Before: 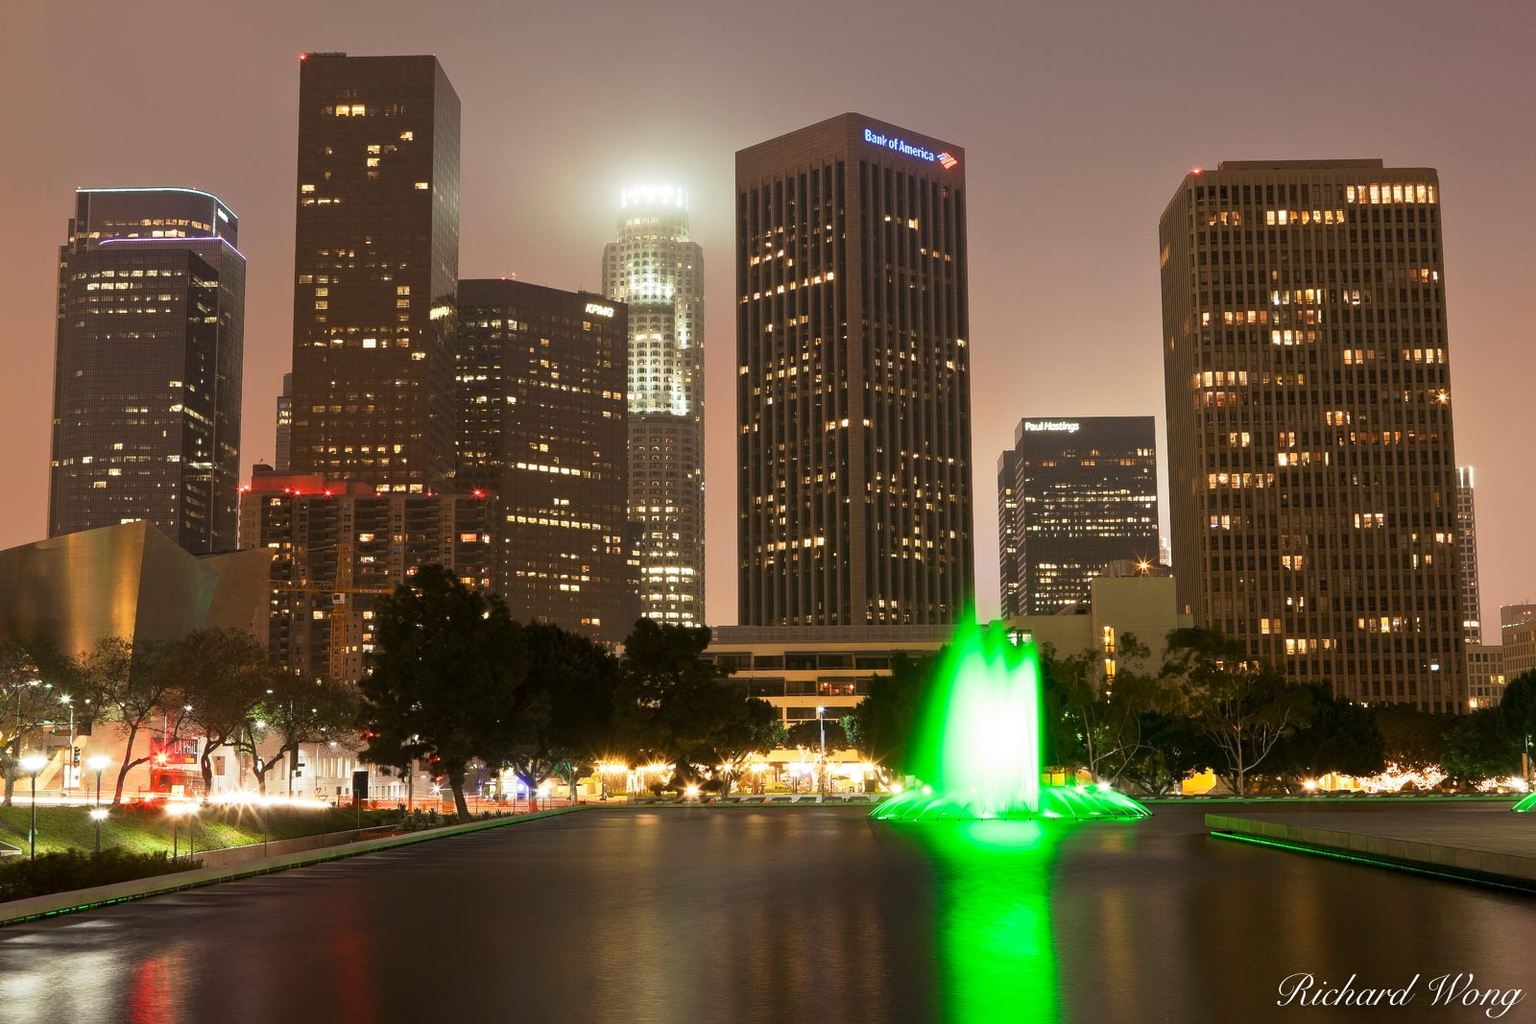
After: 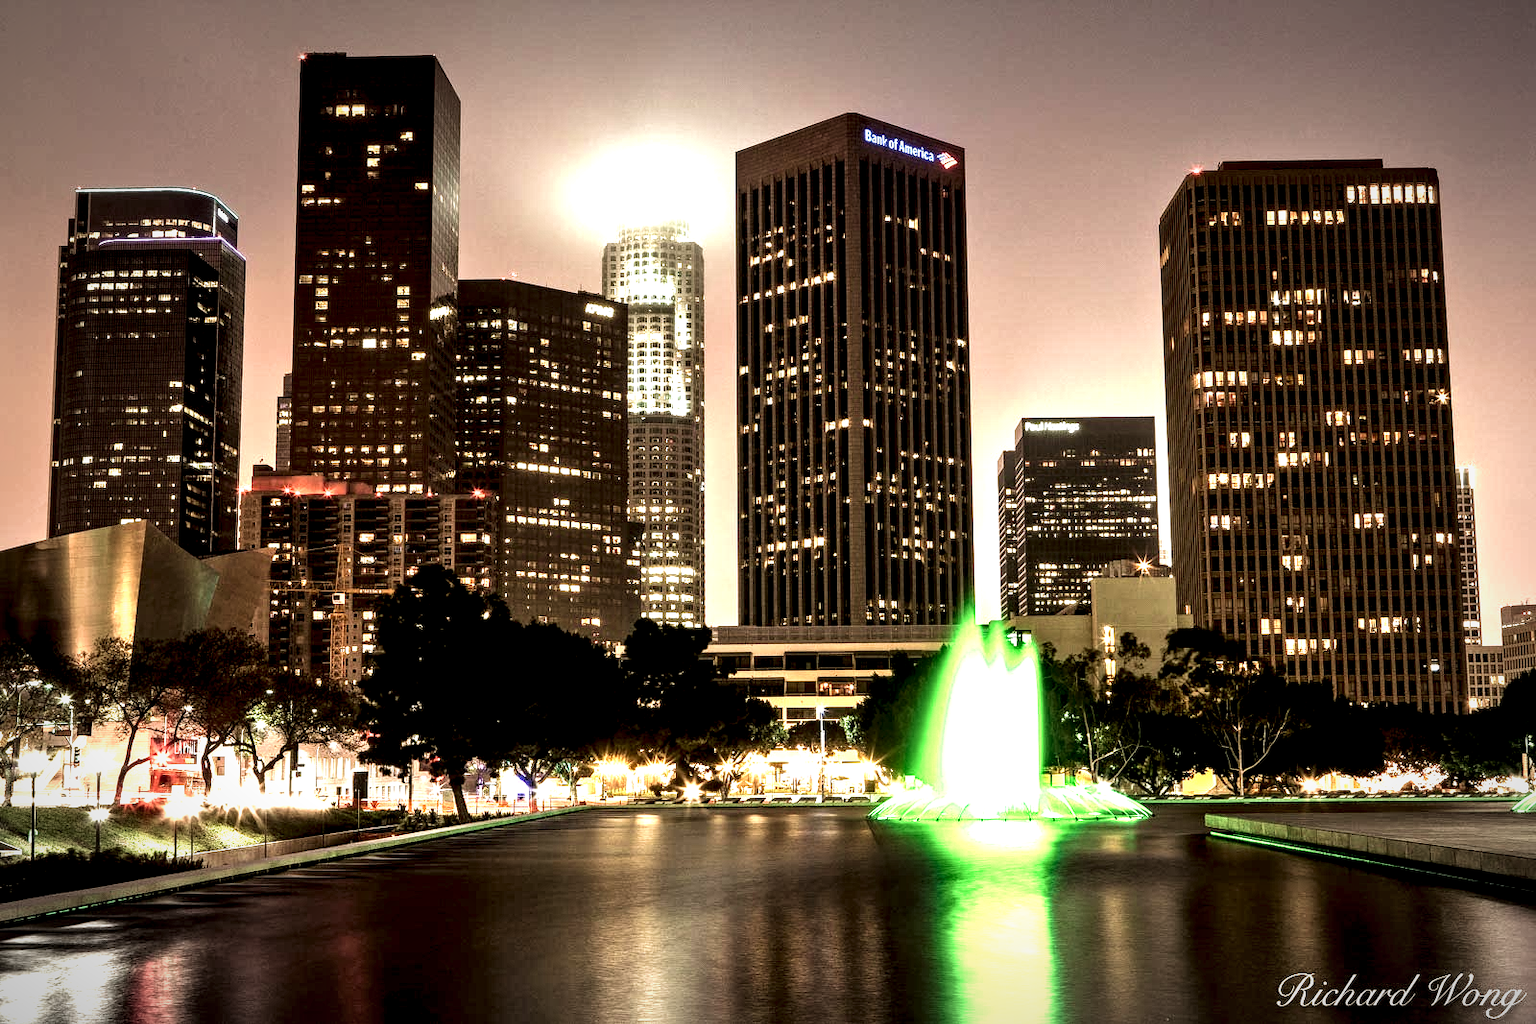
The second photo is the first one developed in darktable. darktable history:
local contrast: highlights 117%, shadows 40%, detail 294%
shadows and highlights: shadows 52.94, highlights color adjustment 40.01%, soften with gaussian
vignetting: fall-off start 81.54%, fall-off radius 61.84%, automatic ratio true, width/height ratio 1.421
velvia: on, module defaults
